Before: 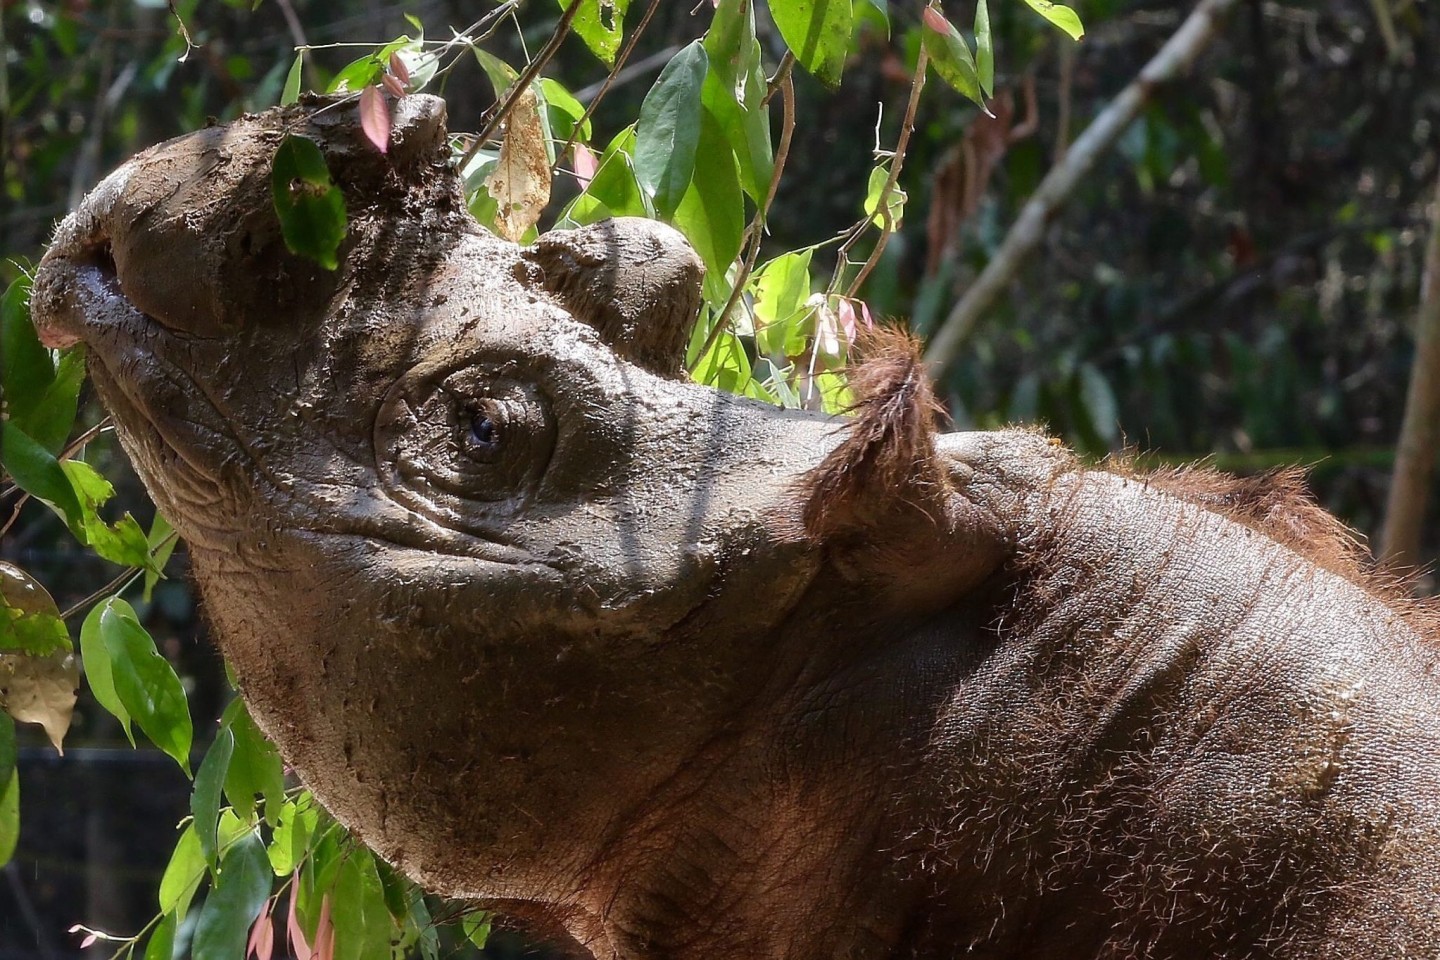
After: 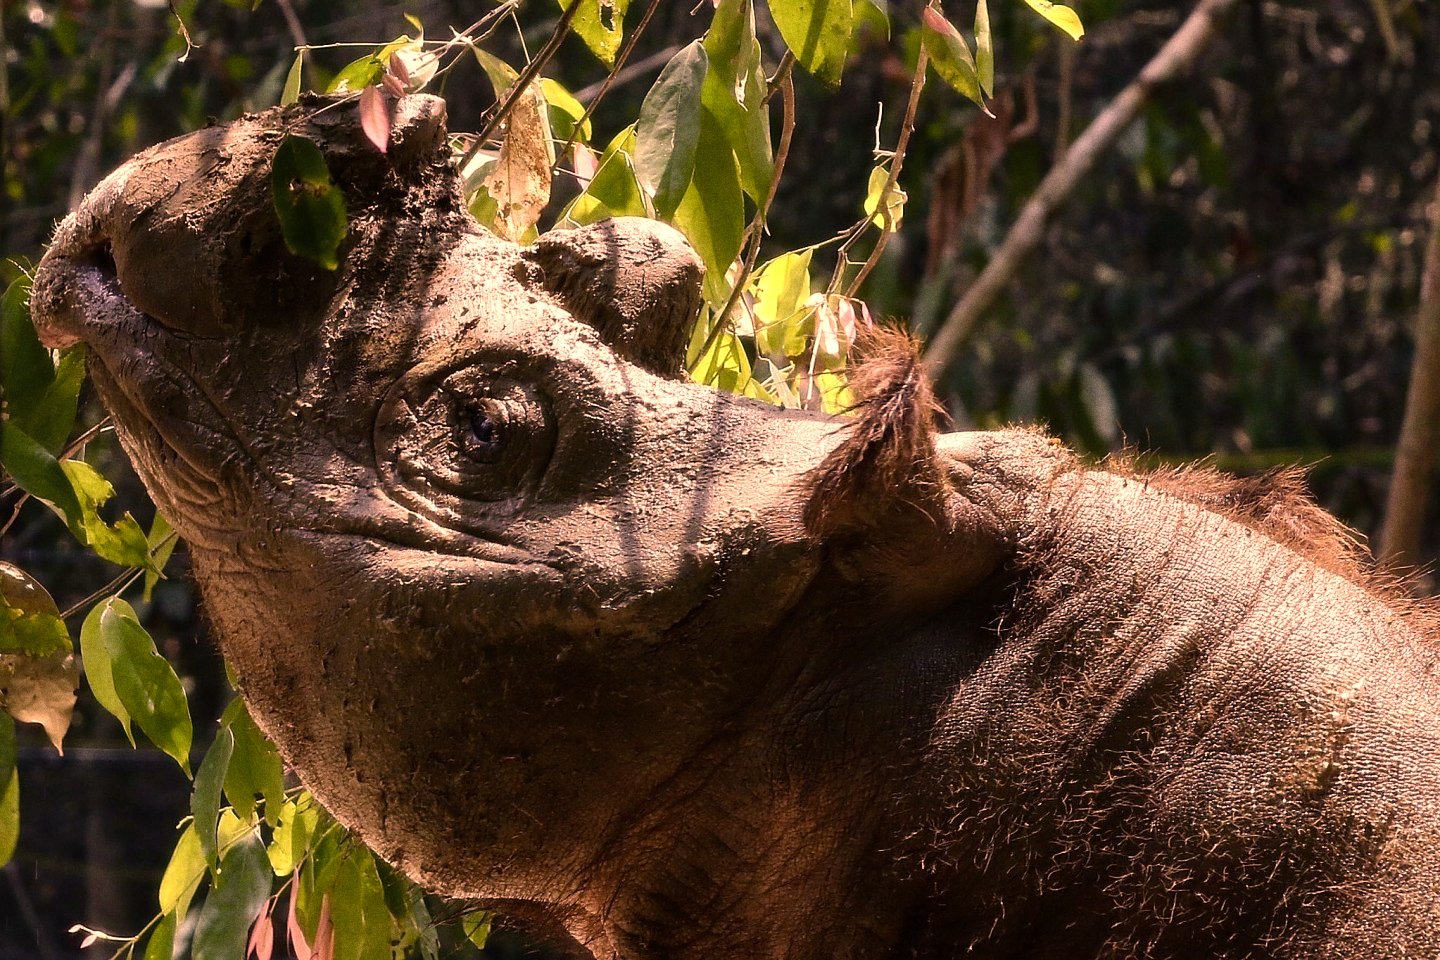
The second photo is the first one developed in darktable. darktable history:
grain: on, module defaults
color balance rgb: shadows lift › luminance -20%, power › hue 72.24°, highlights gain › luminance 15%, global offset › hue 171.6°, perceptual saturation grading › highlights -15%, perceptual saturation grading › shadows 25%, global vibrance 30%, contrast 10%
color correction: highlights a* 40, highlights b* 40, saturation 0.69
